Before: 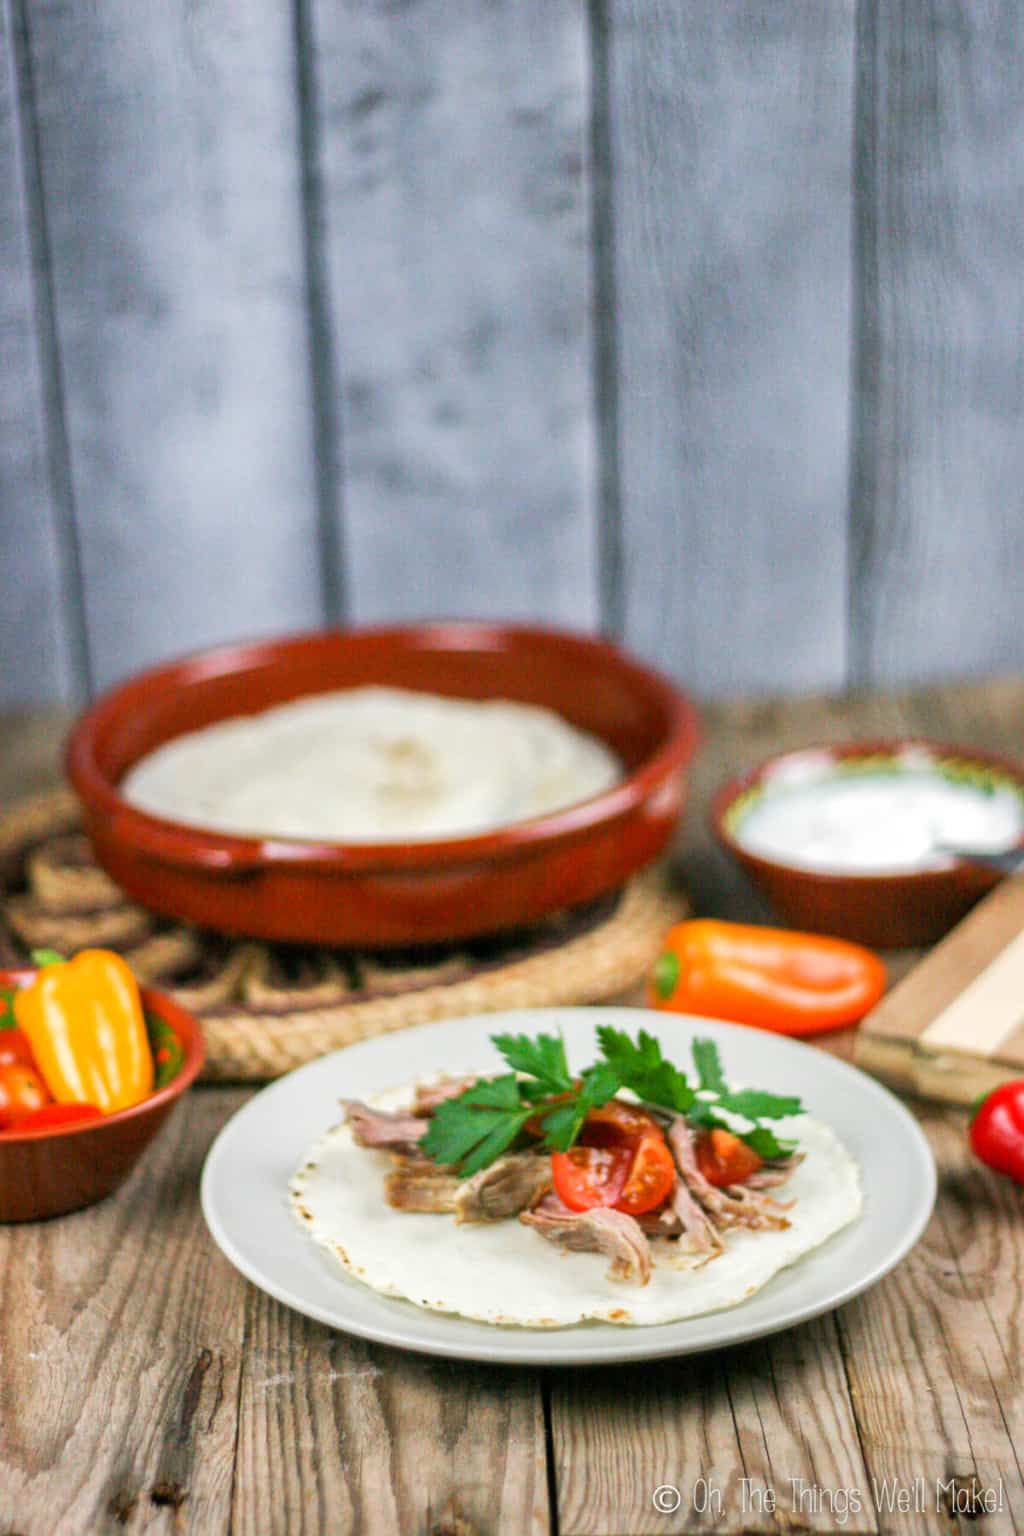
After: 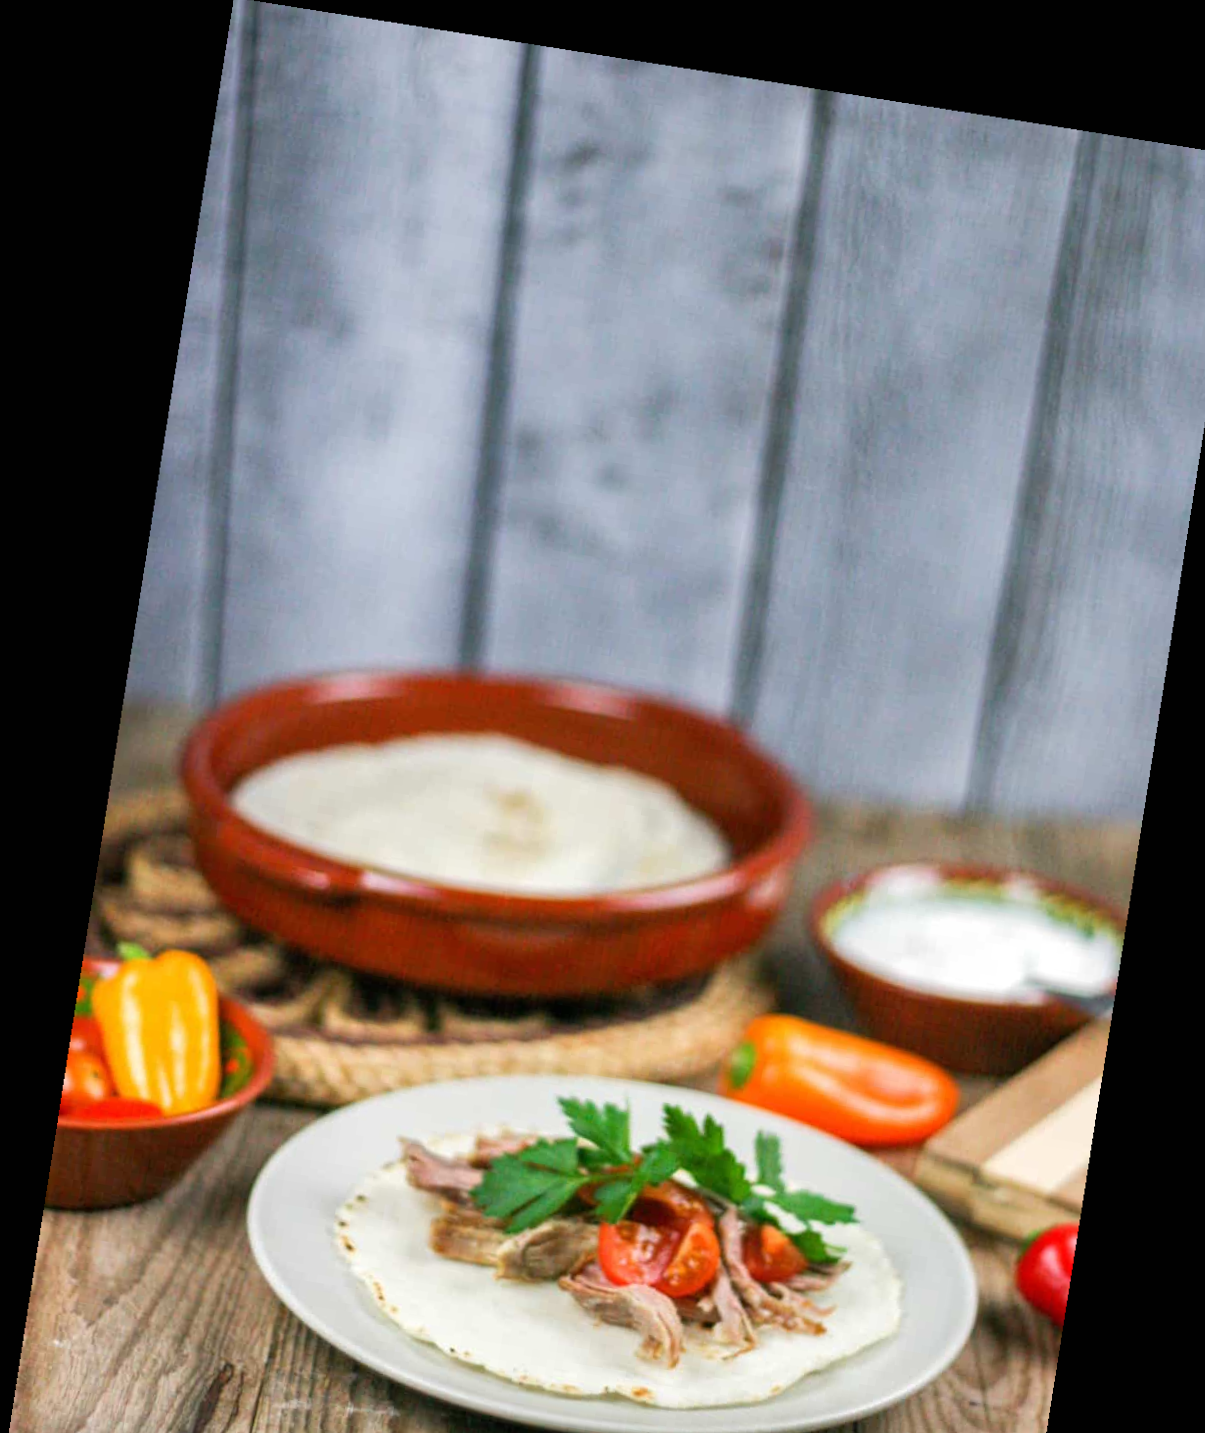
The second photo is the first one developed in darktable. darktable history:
crop and rotate: angle 0.2°, left 0.275%, right 3.127%, bottom 14.18%
exposure: black level correction 0, compensate exposure bias true, compensate highlight preservation false
rotate and perspective: rotation 9.12°, automatic cropping off
